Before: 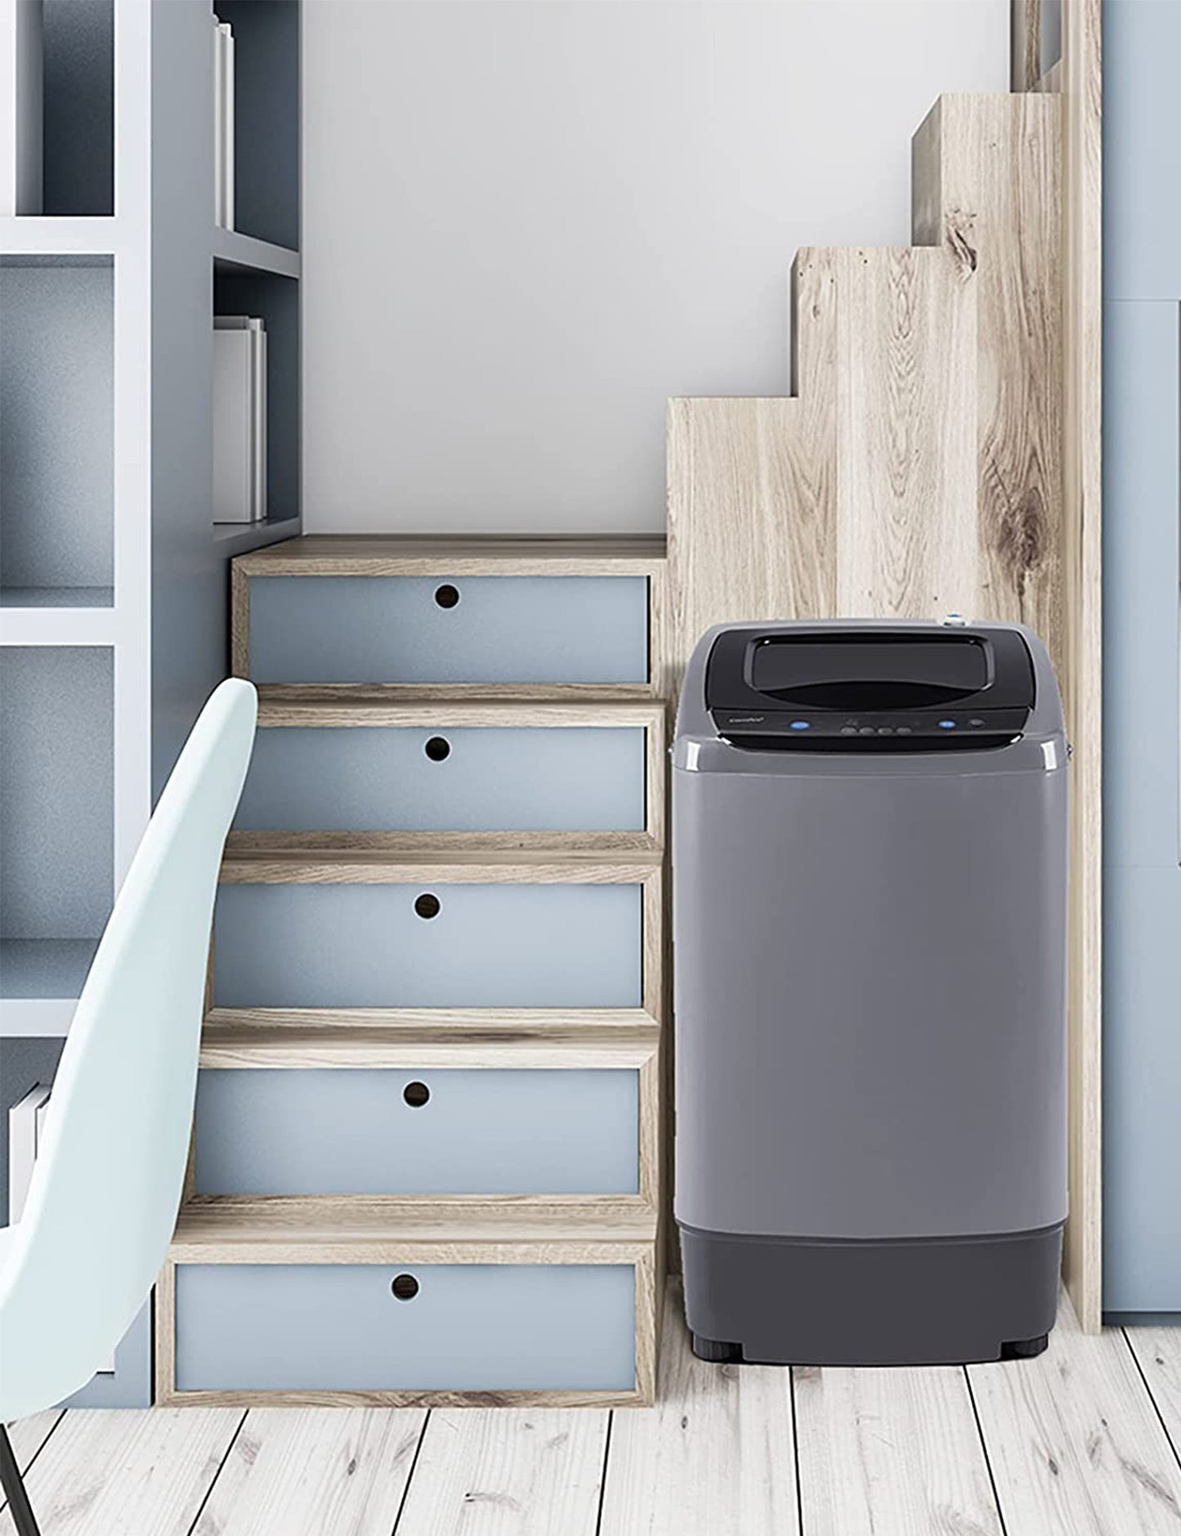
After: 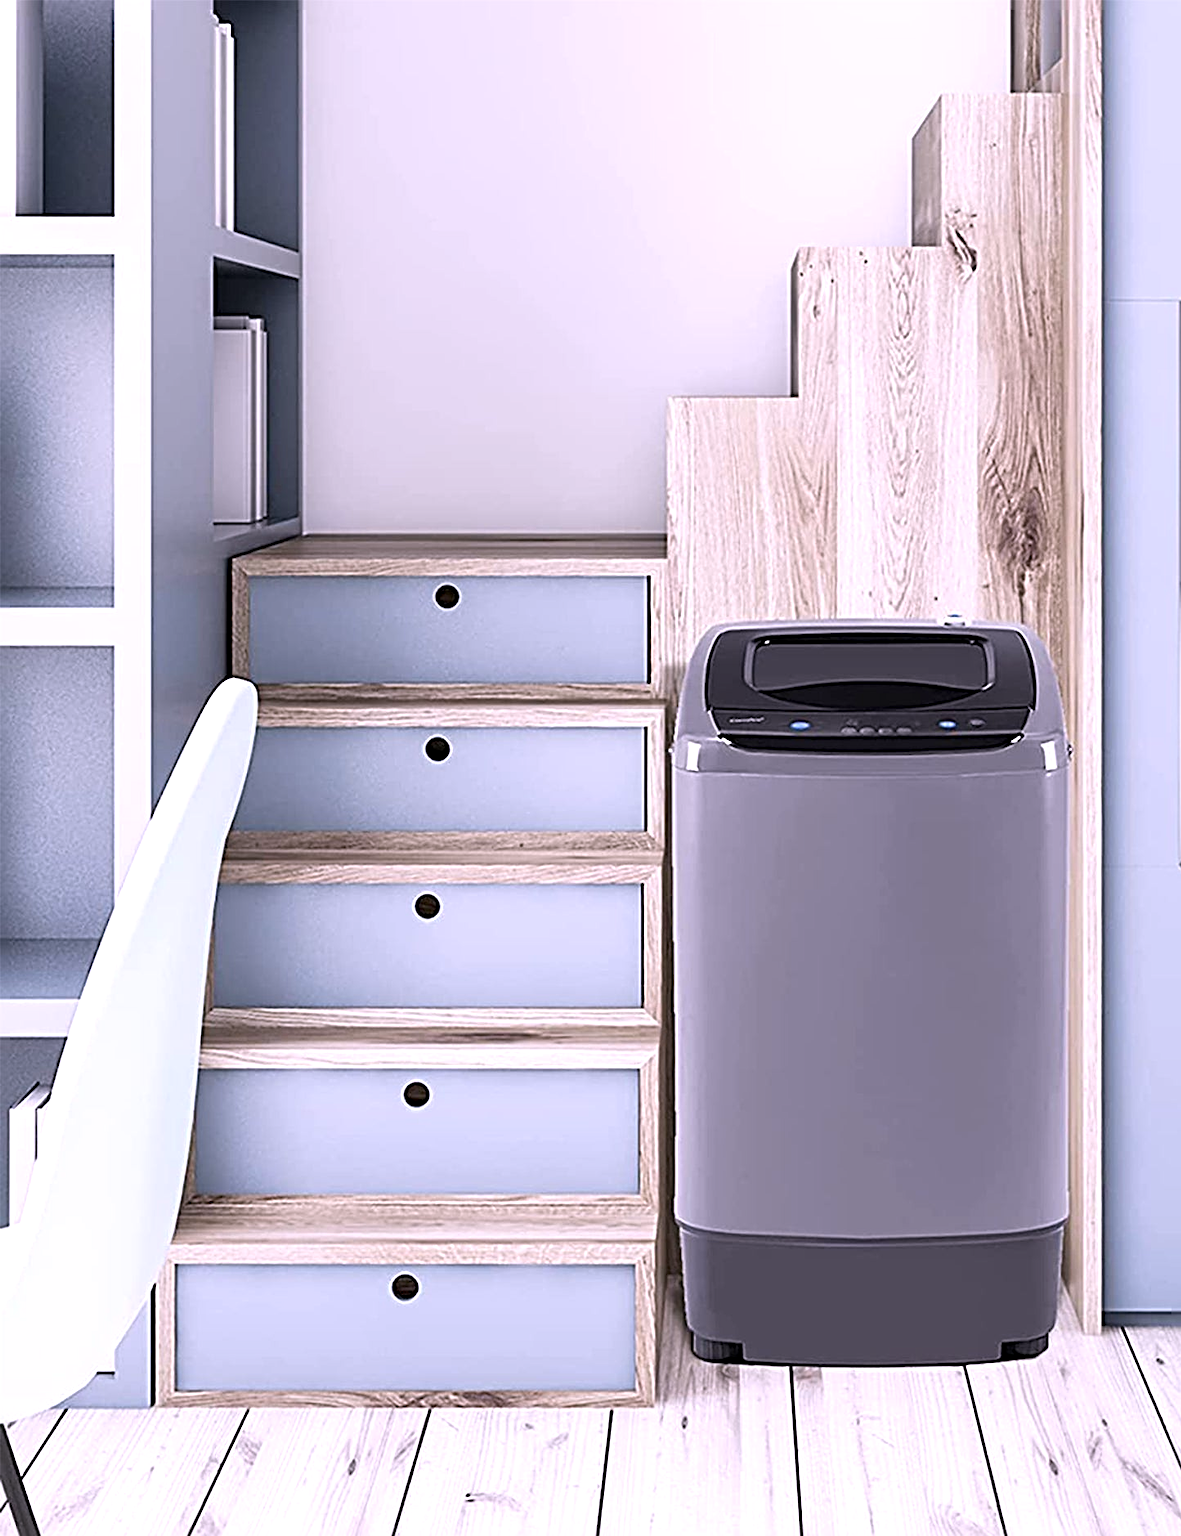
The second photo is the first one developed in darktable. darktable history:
white balance: red 1.066, blue 1.119
exposure: exposure 0.3 EV, compensate highlight preservation false
sharpen: radius 4.883
